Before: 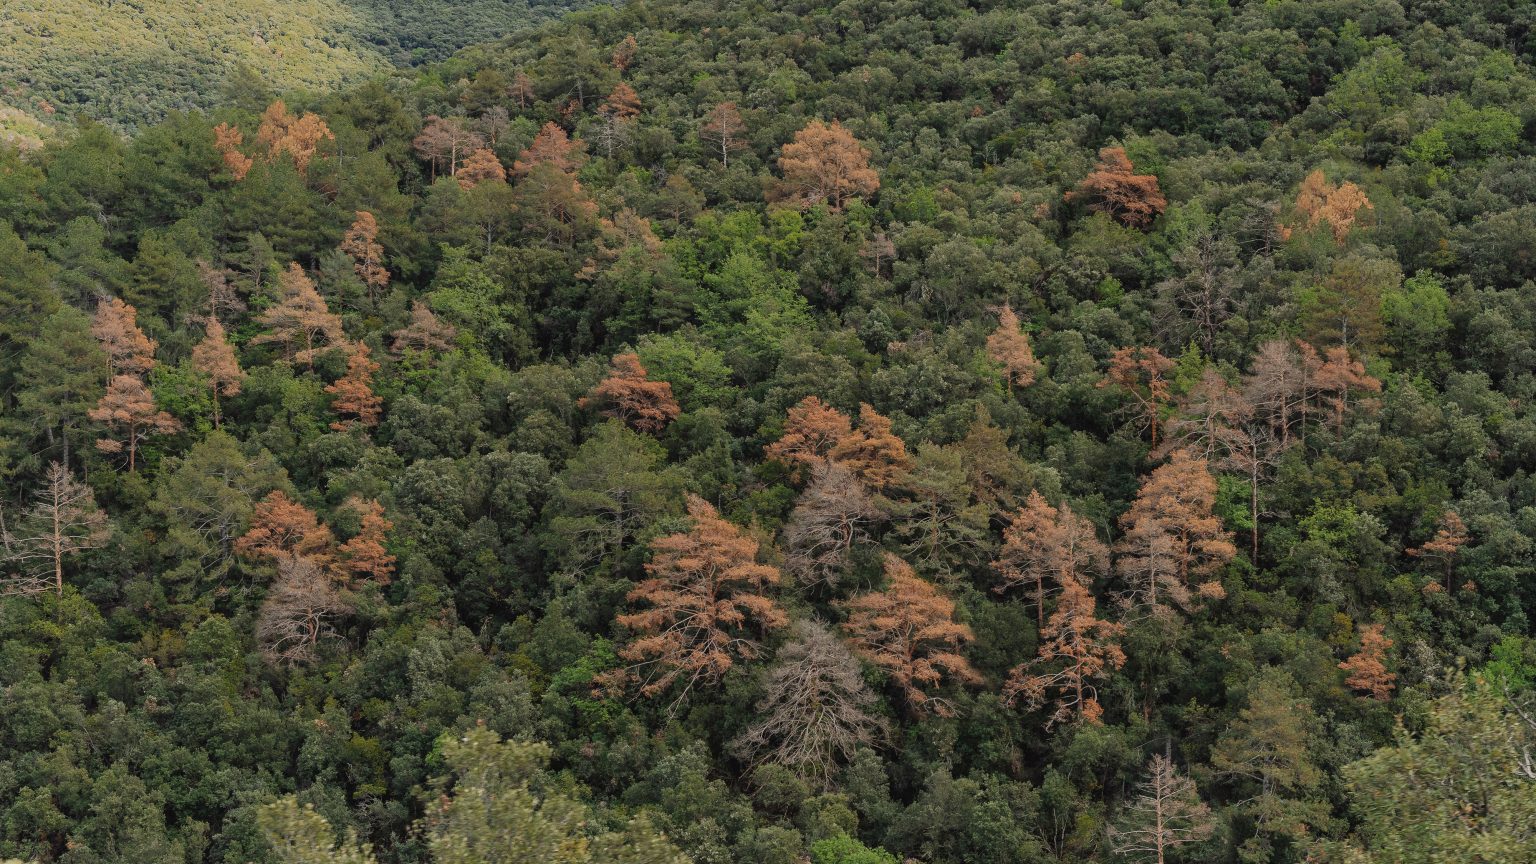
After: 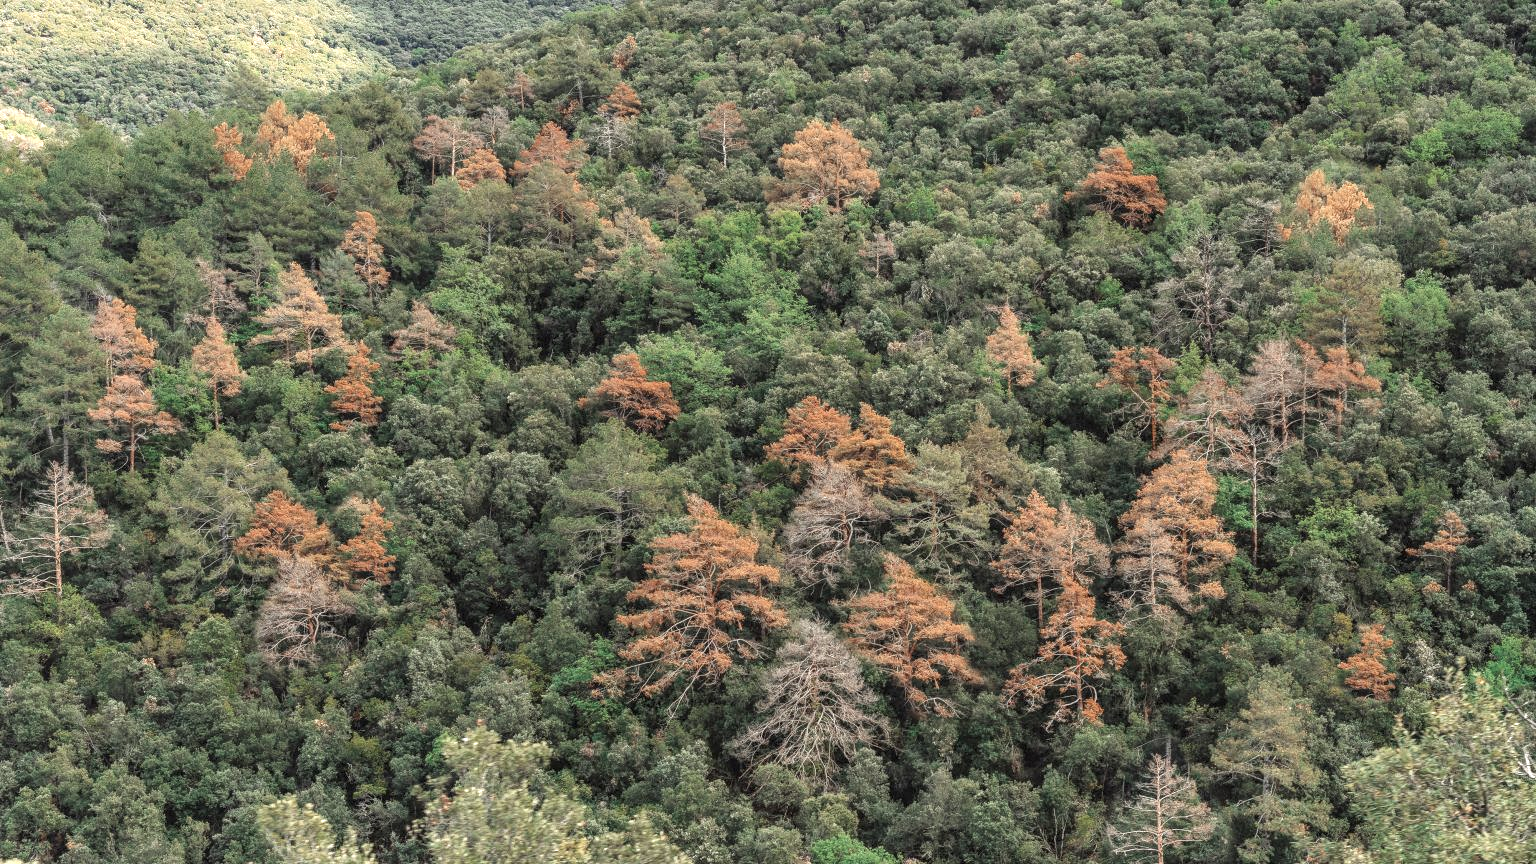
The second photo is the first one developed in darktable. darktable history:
color zones: curves: ch0 [(0, 0.5) (0.125, 0.4) (0.25, 0.5) (0.375, 0.4) (0.5, 0.4) (0.625, 0.6) (0.75, 0.6) (0.875, 0.5)]; ch1 [(0, 0.35) (0.125, 0.45) (0.25, 0.35) (0.375, 0.35) (0.5, 0.35) (0.625, 0.35) (0.75, 0.45) (0.875, 0.35)]; ch2 [(0, 0.6) (0.125, 0.5) (0.25, 0.5) (0.375, 0.6) (0.5, 0.6) (0.625, 0.5) (0.75, 0.5) (0.875, 0.5)]
tone equalizer: -8 EV 0.075 EV
color correction: highlights a* -0.24, highlights b* -0.104
exposure: black level correction 0, exposure 1.2 EV, compensate exposure bias true, compensate highlight preservation false
local contrast: on, module defaults
